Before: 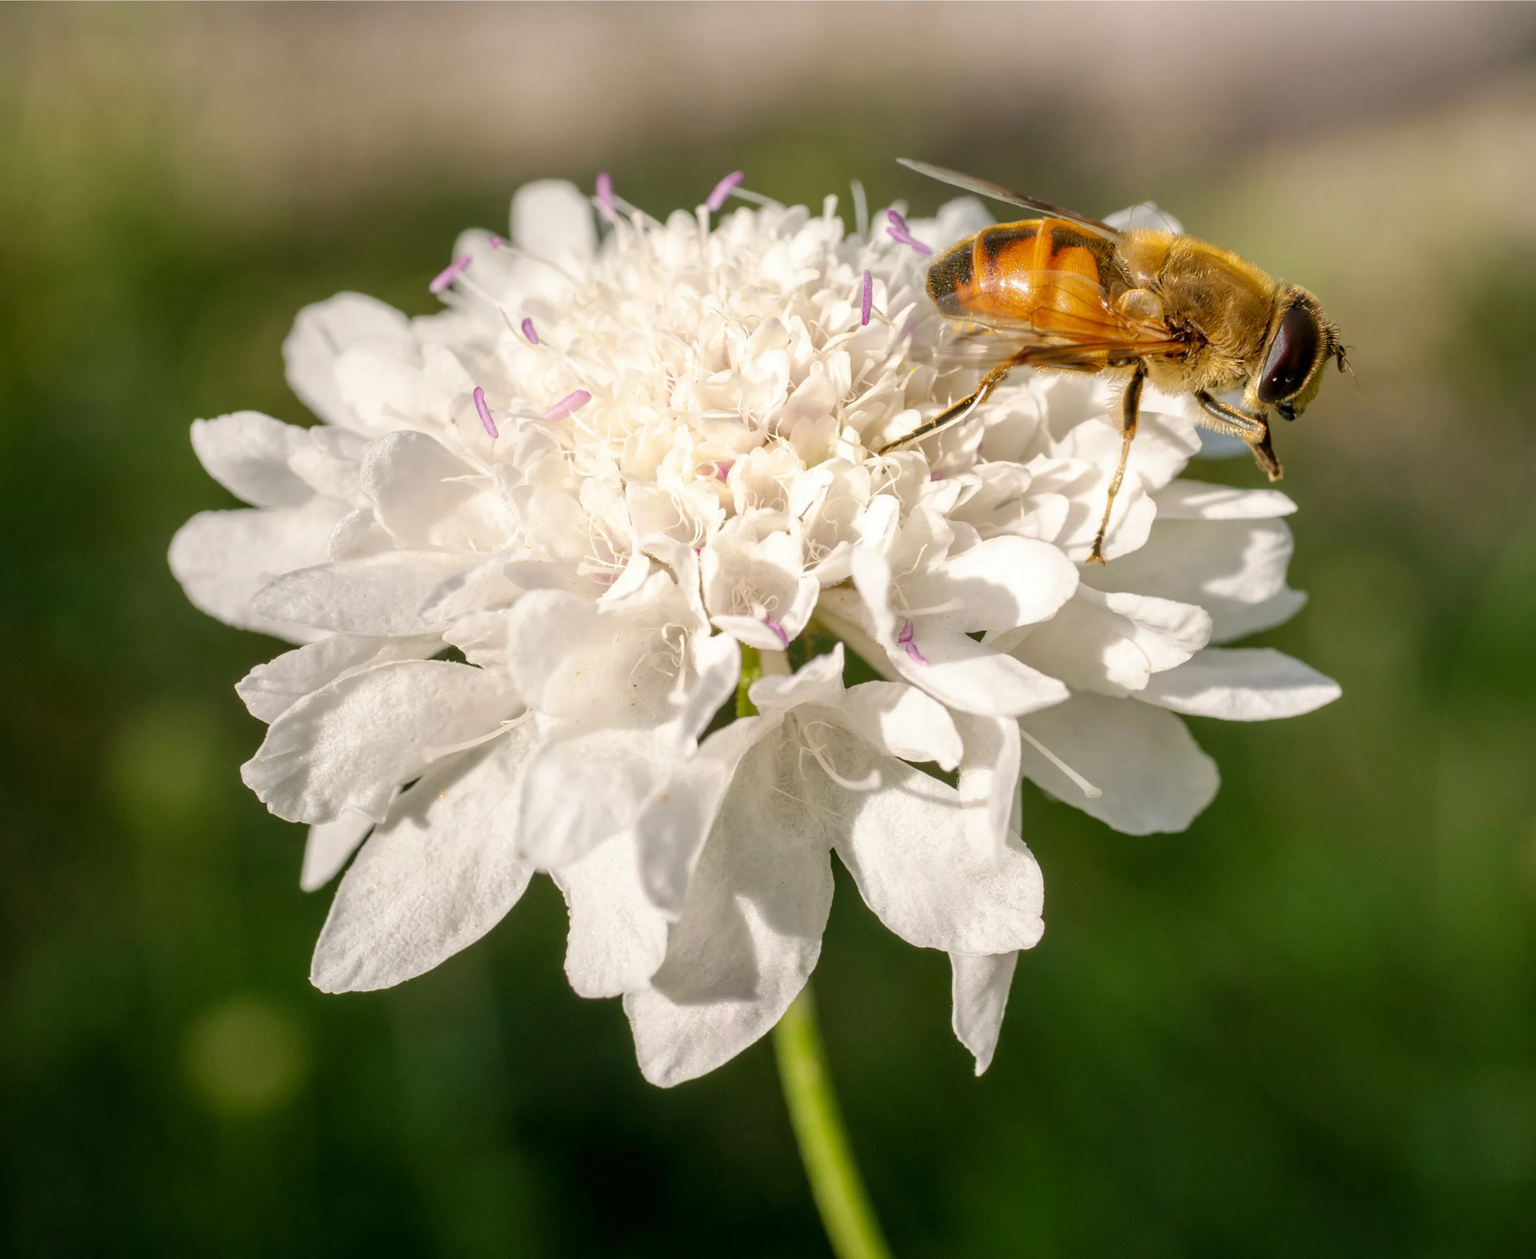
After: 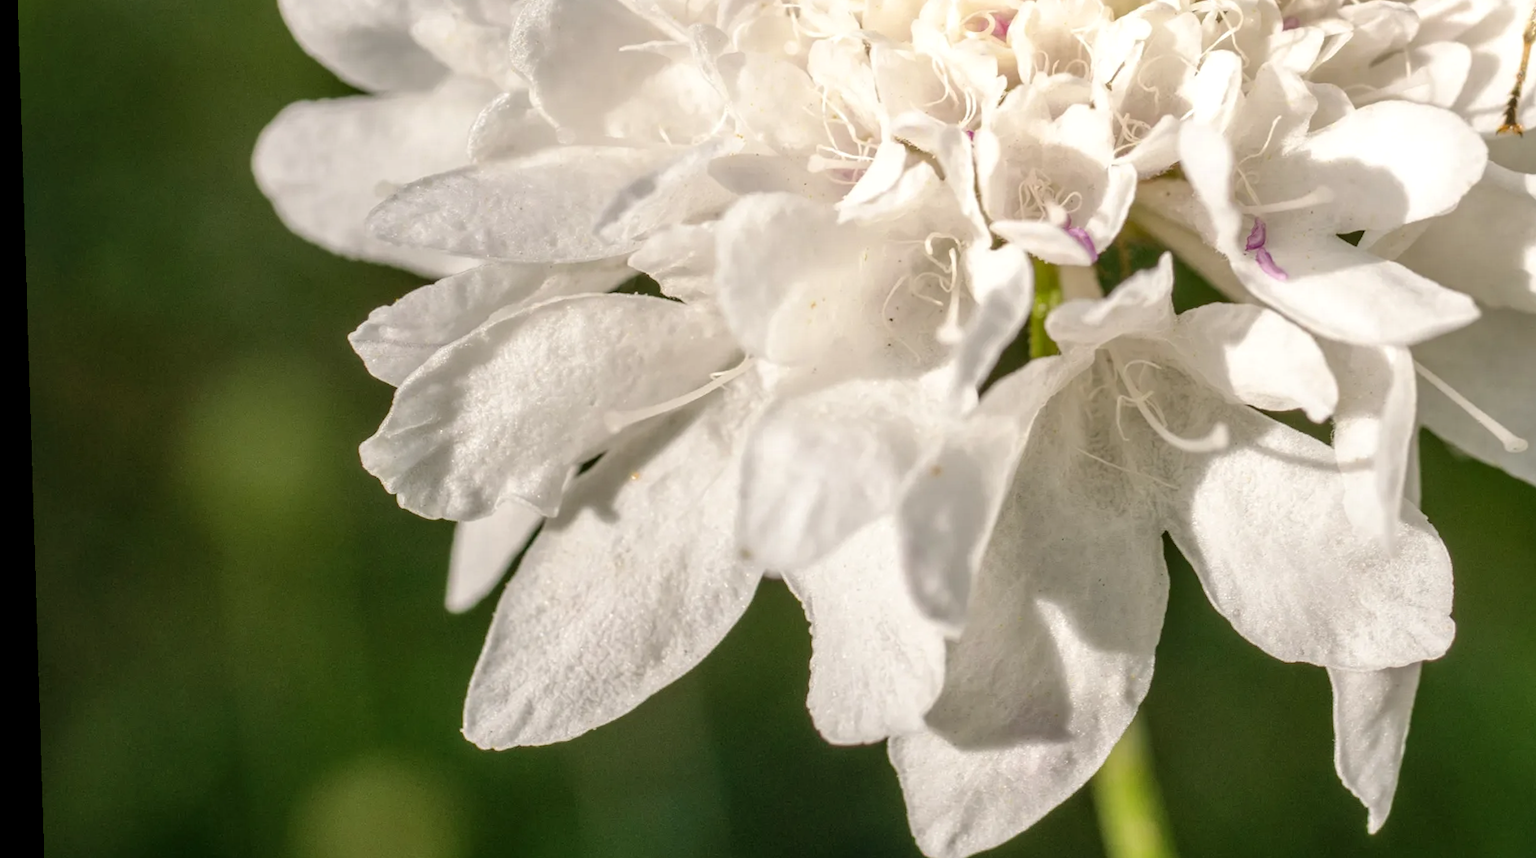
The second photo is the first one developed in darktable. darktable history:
contrast brightness saturation: saturation -0.05
crop: top 36.498%, right 27.964%, bottom 14.995%
rotate and perspective: rotation -1.77°, lens shift (horizontal) 0.004, automatic cropping off
local contrast: on, module defaults
